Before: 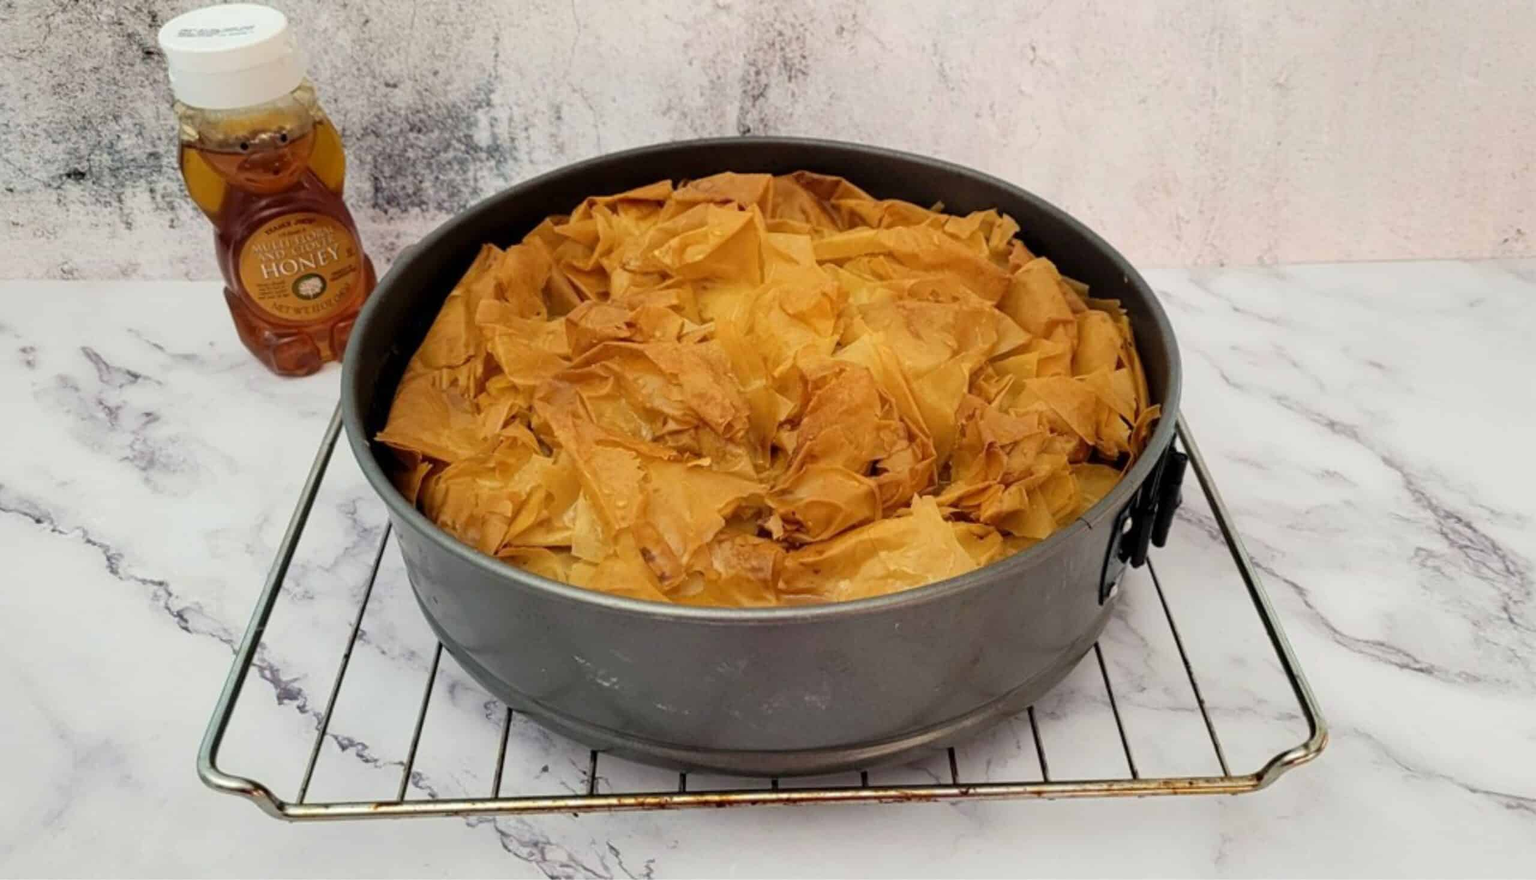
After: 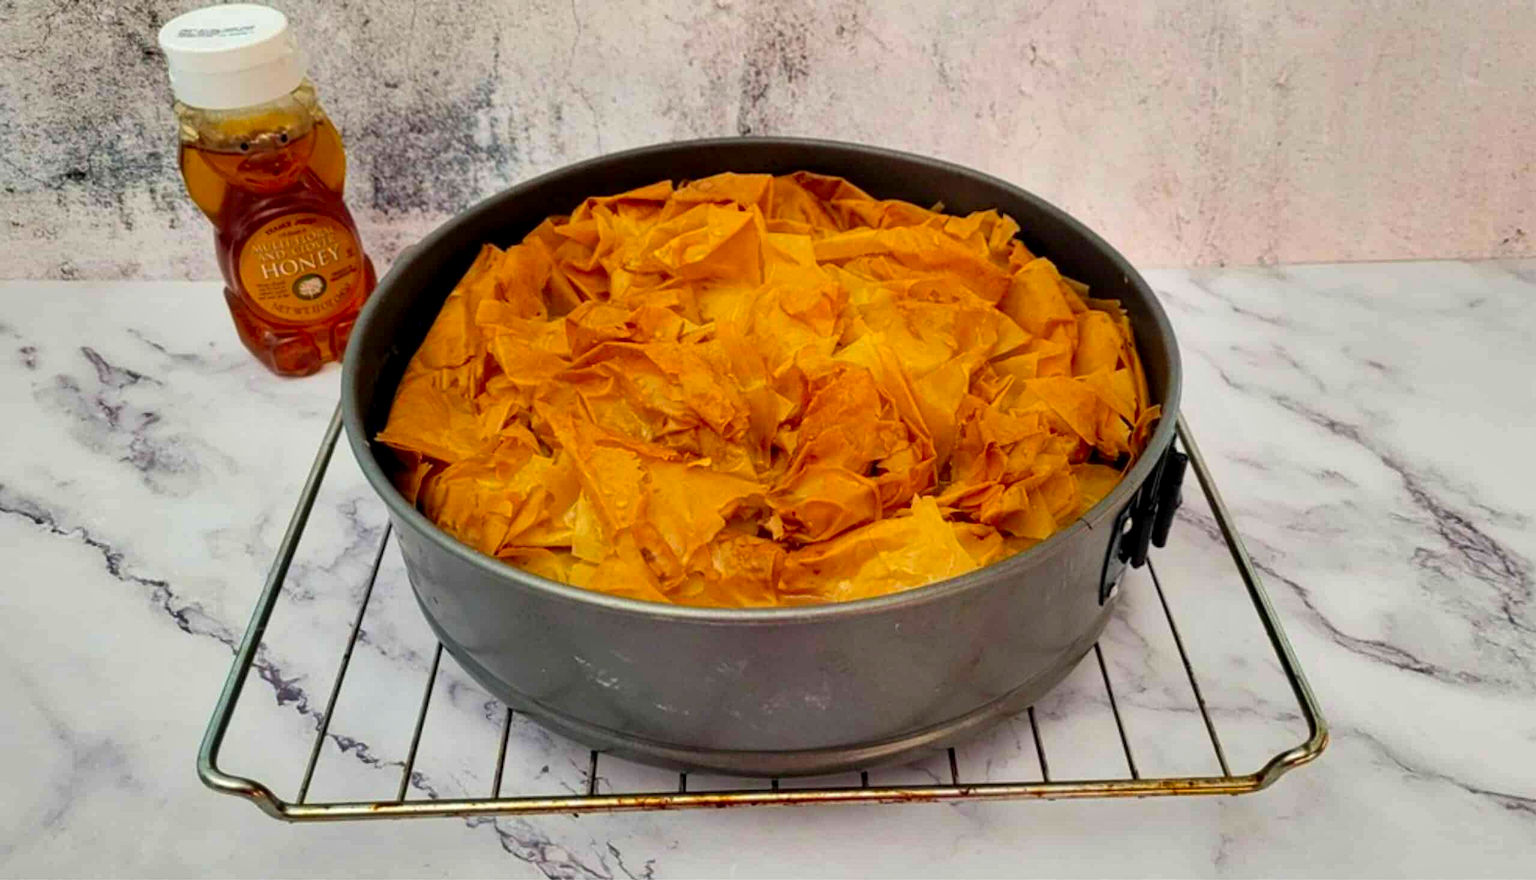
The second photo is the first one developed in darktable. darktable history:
local contrast: highlights 103%, shadows 101%, detail 120%, midtone range 0.2
shadows and highlights: low approximation 0.01, soften with gaussian
contrast brightness saturation: saturation 0.501
